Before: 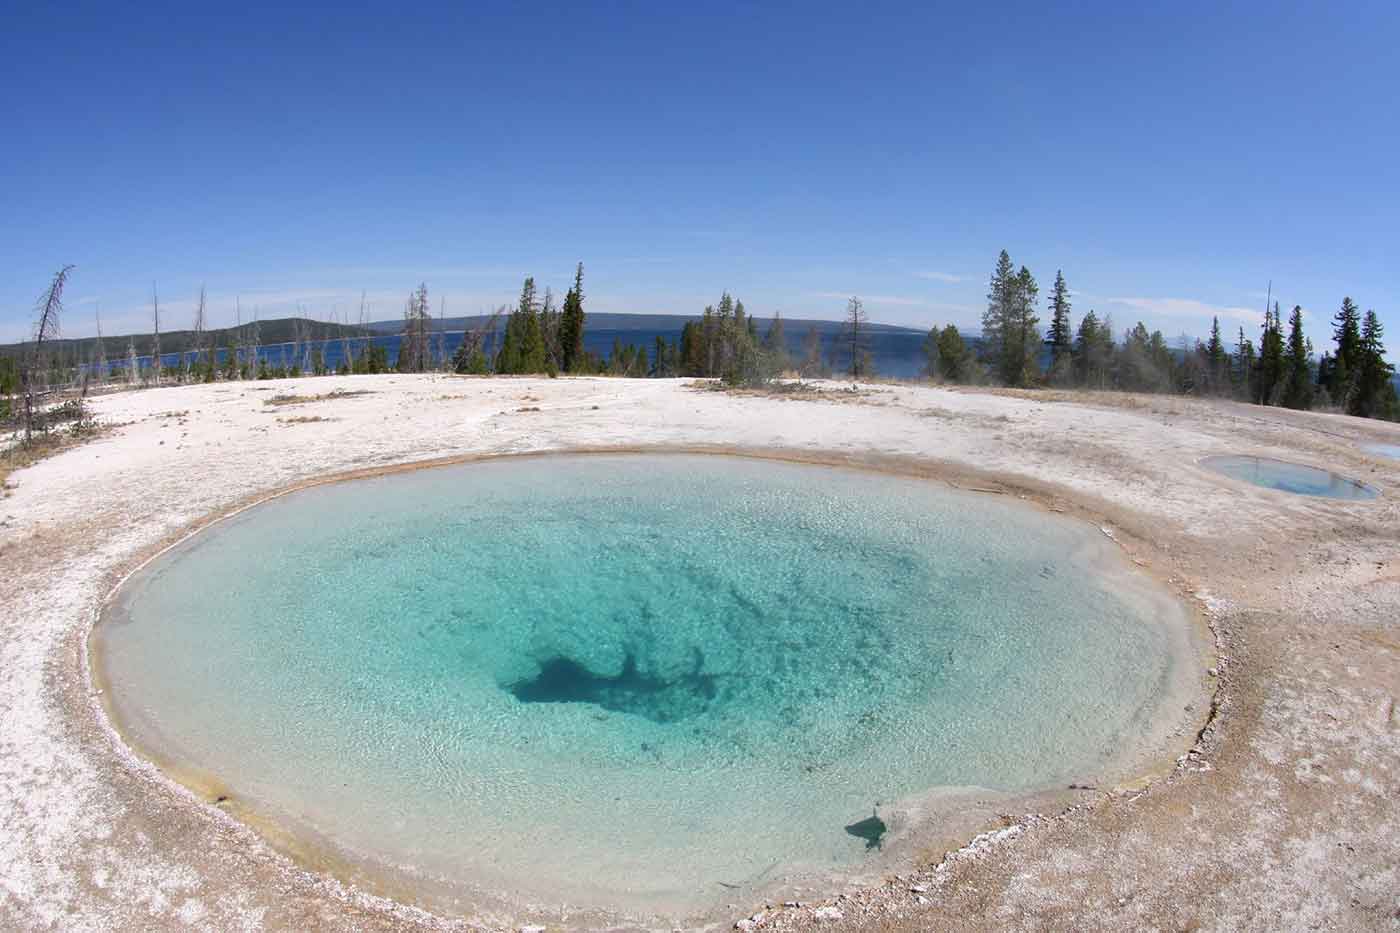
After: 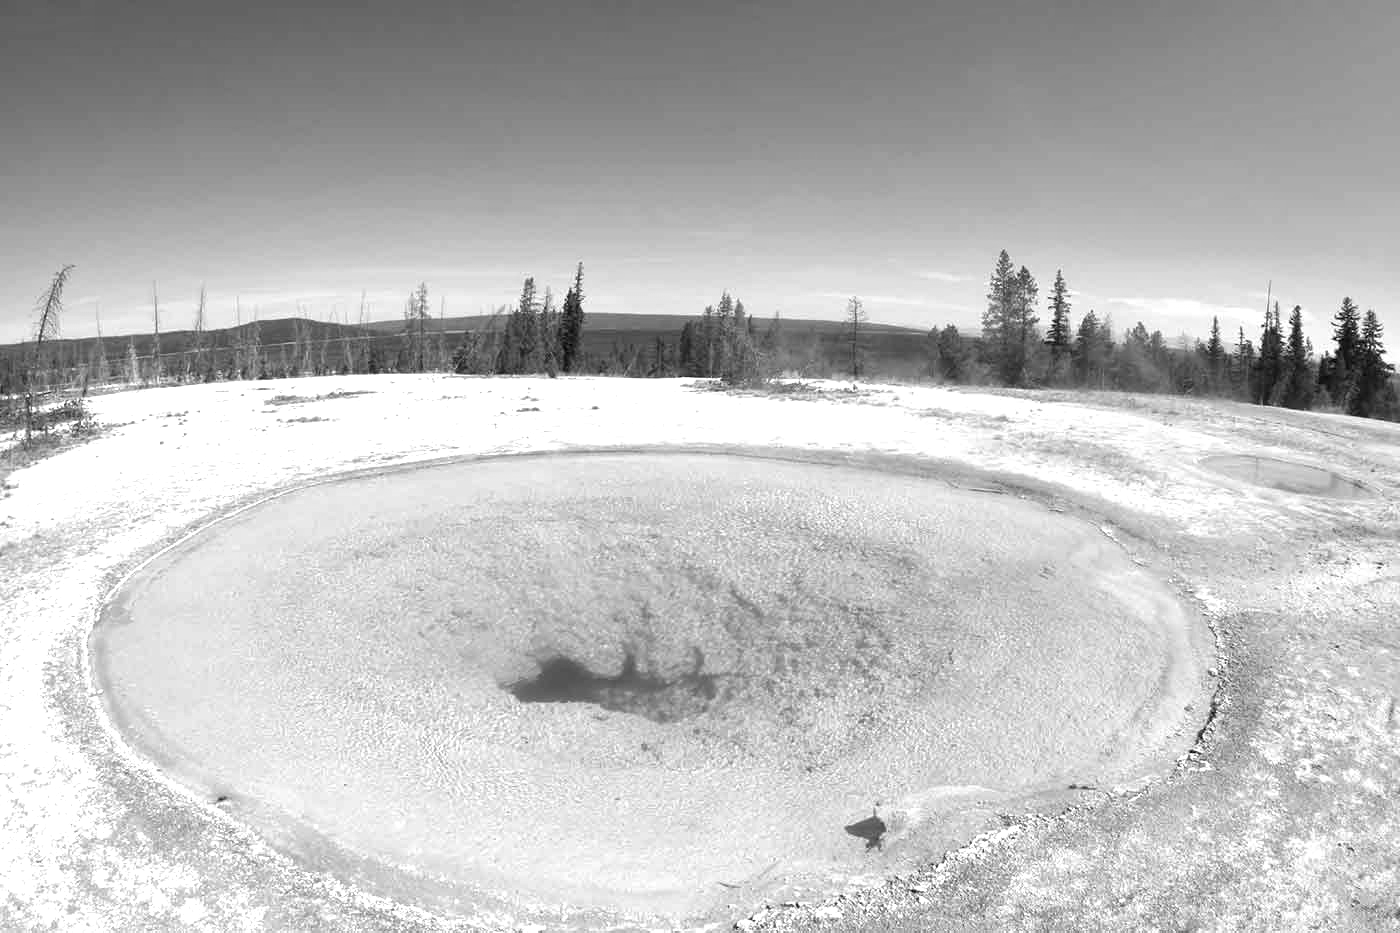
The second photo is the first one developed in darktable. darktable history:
exposure: black level correction 0, exposure 0.7 EV, compensate exposure bias true, compensate highlight preservation false
monochrome: a -4.13, b 5.16, size 1
color balance rgb: perceptual saturation grading › global saturation 30%, global vibrance 10%
local contrast: mode bilateral grid, contrast 20, coarseness 50, detail 120%, midtone range 0.2
rgb levels: mode RGB, independent channels, levels [[0, 0.474, 1], [0, 0.5, 1], [0, 0.5, 1]]
